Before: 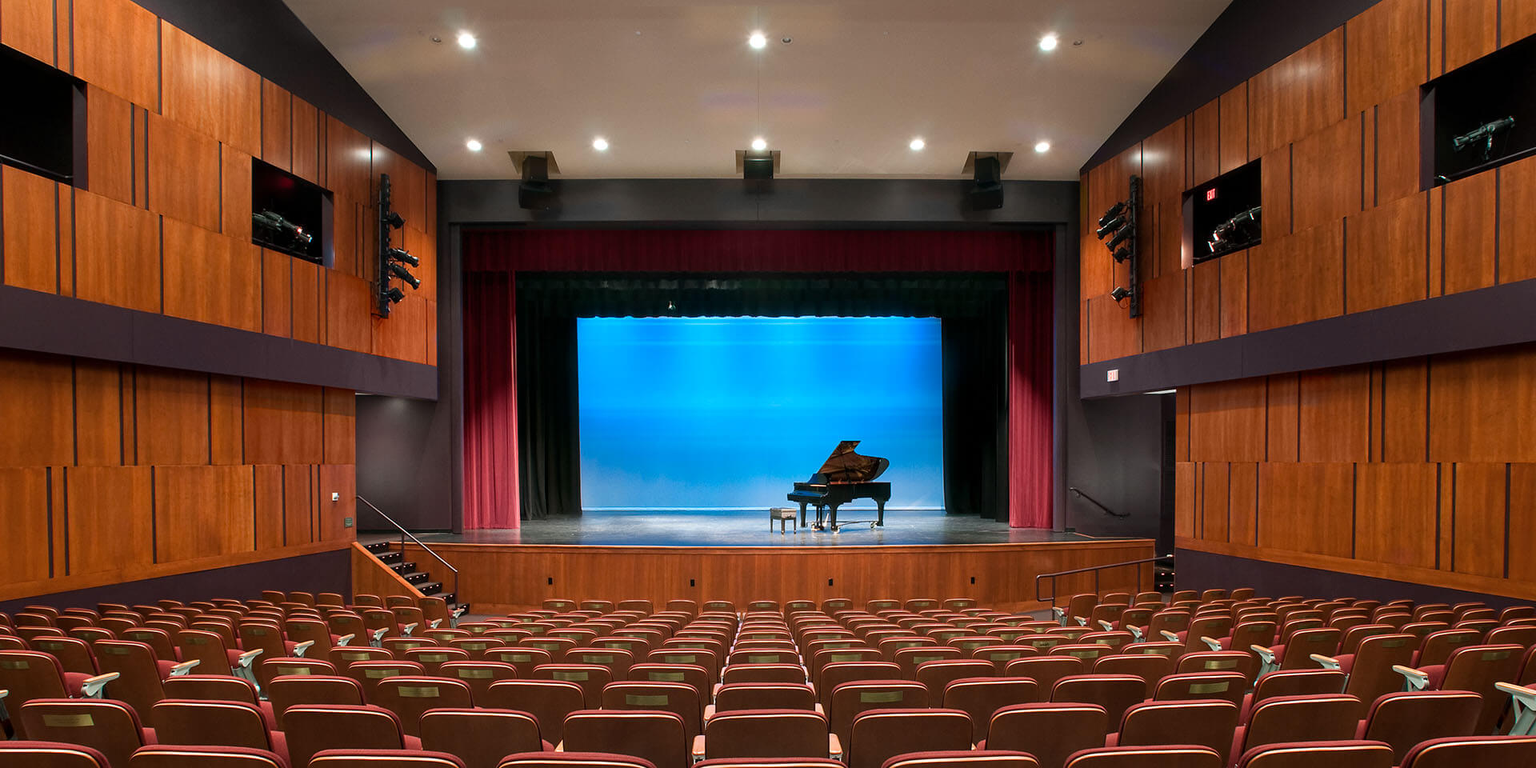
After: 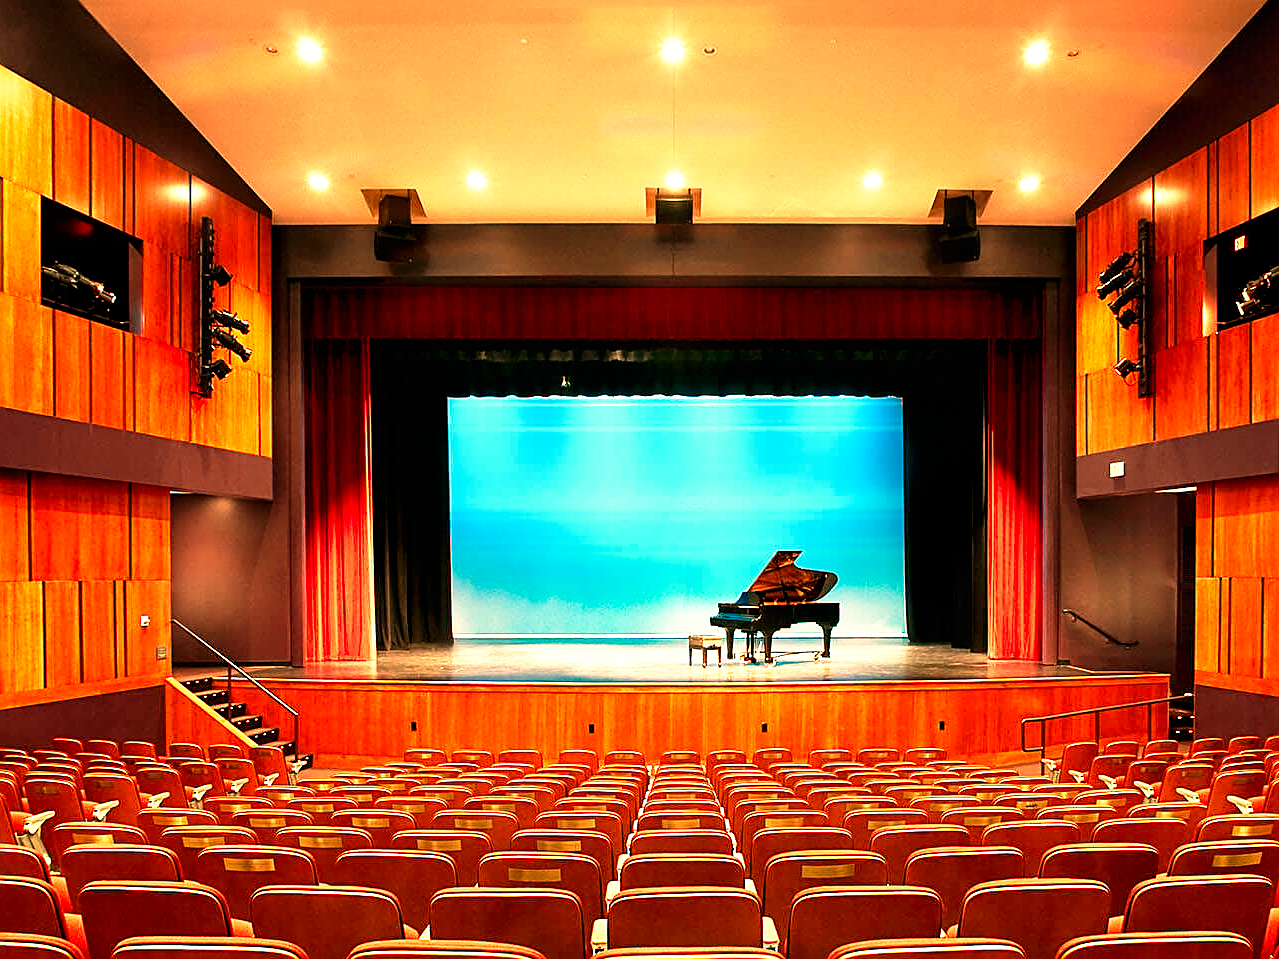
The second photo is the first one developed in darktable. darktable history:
sharpen: on, module defaults
crop and rotate: left 14.292%, right 19.041%
exposure: black level correction 0, exposure 1 EV, compensate highlight preservation false
tone curve: curves: ch0 [(0, 0) (0.003, 0) (0.011, 0.001) (0.025, 0.002) (0.044, 0.004) (0.069, 0.006) (0.1, 0.009) (0.136, 0.03) (0.177, 0.076) (0.224, 0.13) (0.277, 0.202) (0.335, 0.28) (0.399, 0.367) (0.468, 0.46) (0.543, 0.562) (0.623, 0.67) (0.709, 0.787) (0.801, 0.889) (0.898, 0.972) (1, 1)], preserve colors none
white balance: red 1.467, blue 0.684
color zones: curves: ch2 [(0, 0.5) (0.143, 0.5) (0.286, 0.489) (0.415, 0.421) (0.571, 0.5) (0.714, 0.5) (0.857, 0.5) (1, 0.5)]
